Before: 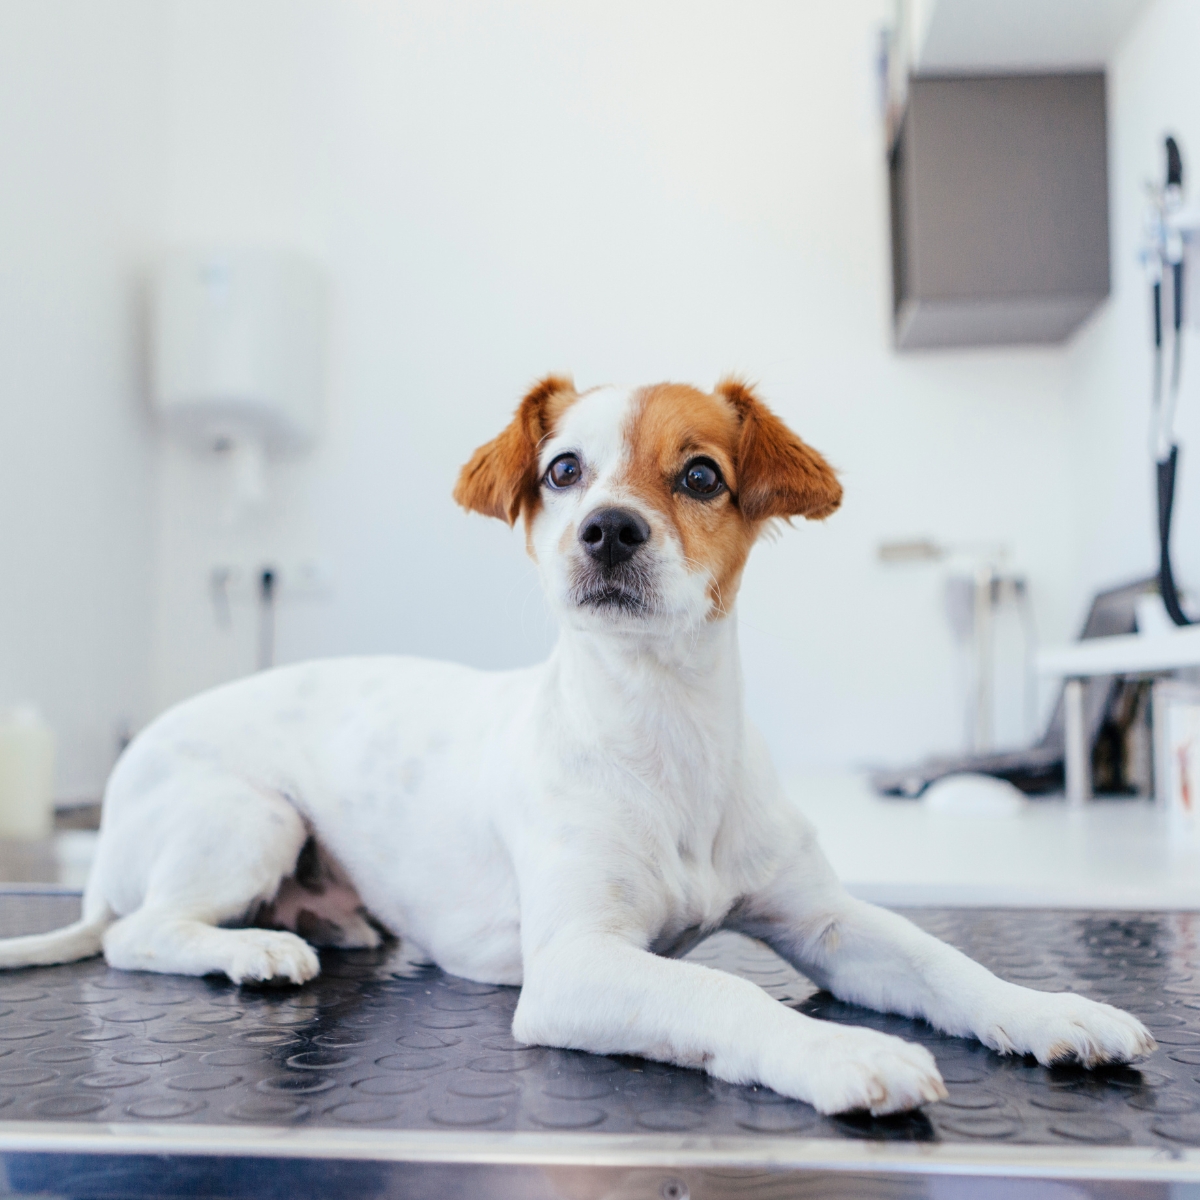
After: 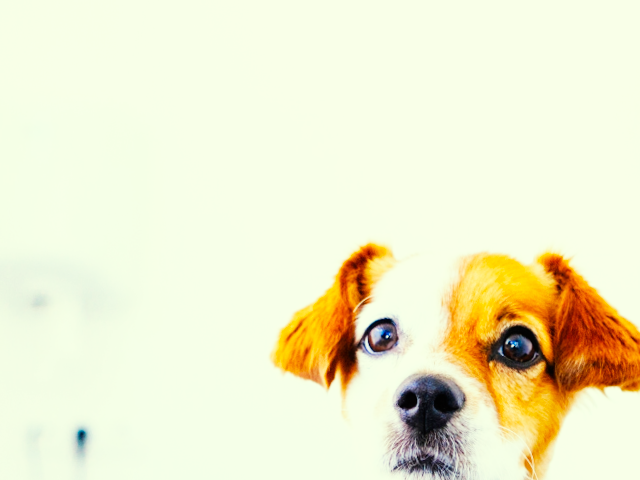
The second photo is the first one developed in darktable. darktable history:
base curve: curves: ch0 [(0, 0) (0.007, 0.004) (0.027, 0.03) (0.046, 0.07) (0.207, 0.54) (0.442, 0.872) (0.673, 0.972) (1, 1)], preserve colors none
rotate and perspective: rotation 1.57°, crop left 0.018, crop right 0.982, crop top 0.039, crop bottom 0.961
color correction: highlights a* -5.94, highlights b* 11.19
color balance rgb: perceptual saturation grading › global saturation 30%, global vibrance 20%
crop: left 15.306%, top 9.065%, right 30.789%, bottom 48.638%
